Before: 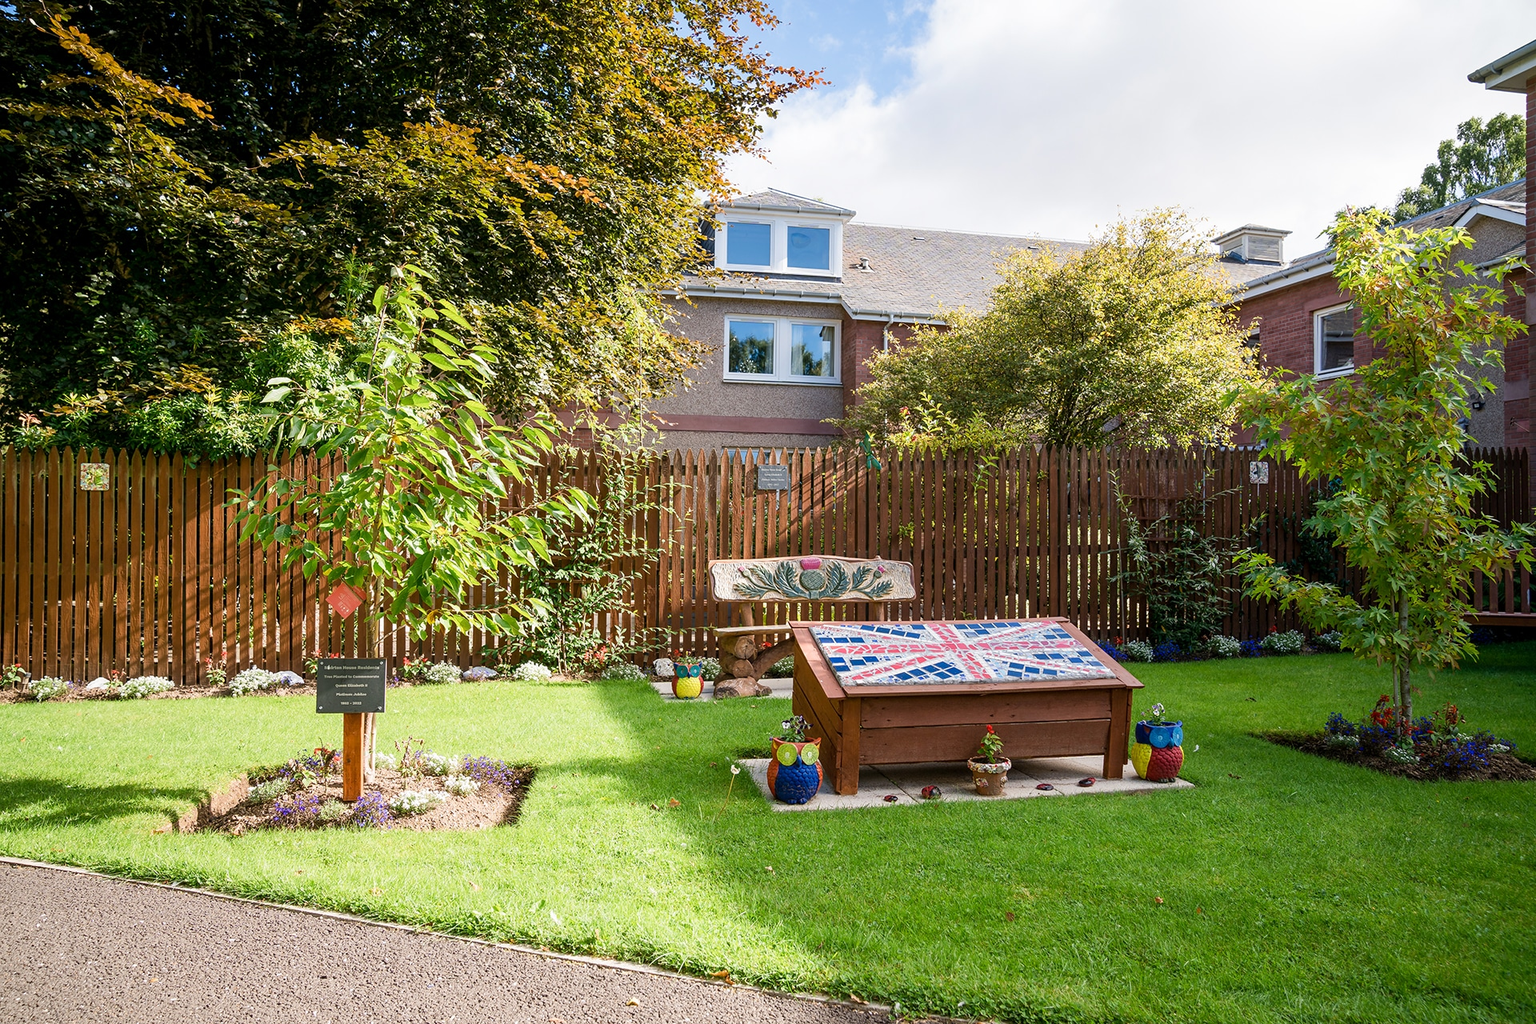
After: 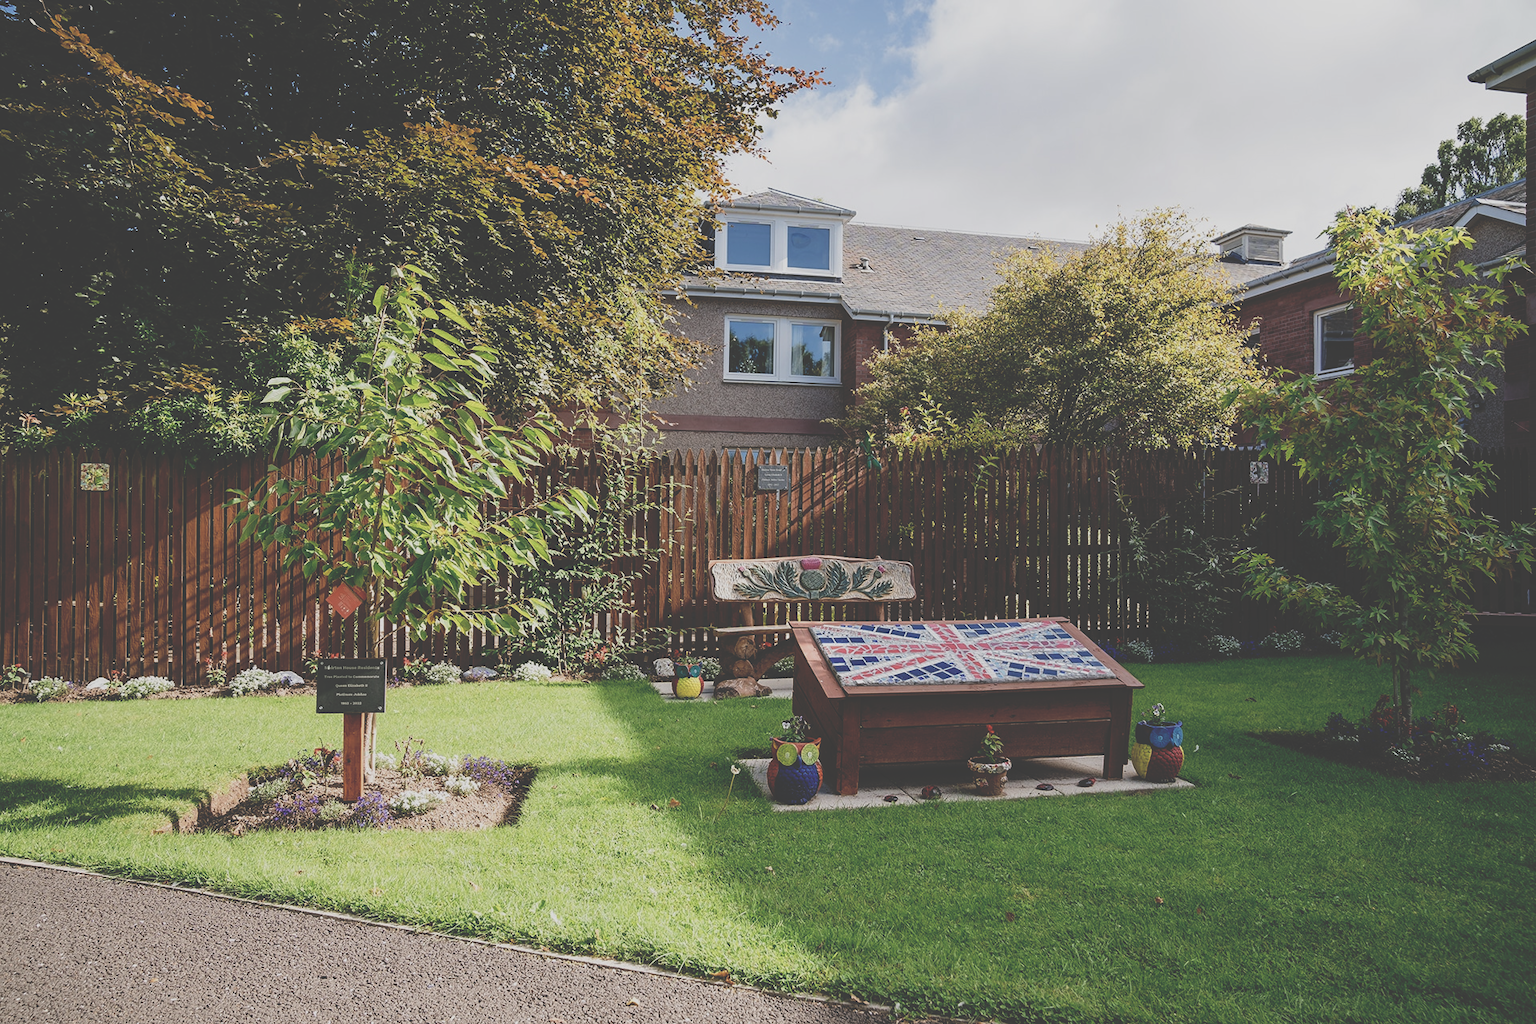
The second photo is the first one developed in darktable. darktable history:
base curve: curves: ch0 [(0, 0.02) (0.083, 0.036) (1, 1)], preserve colors none
contrast brightness saturation: contrast -0.26, saturation -0.43
